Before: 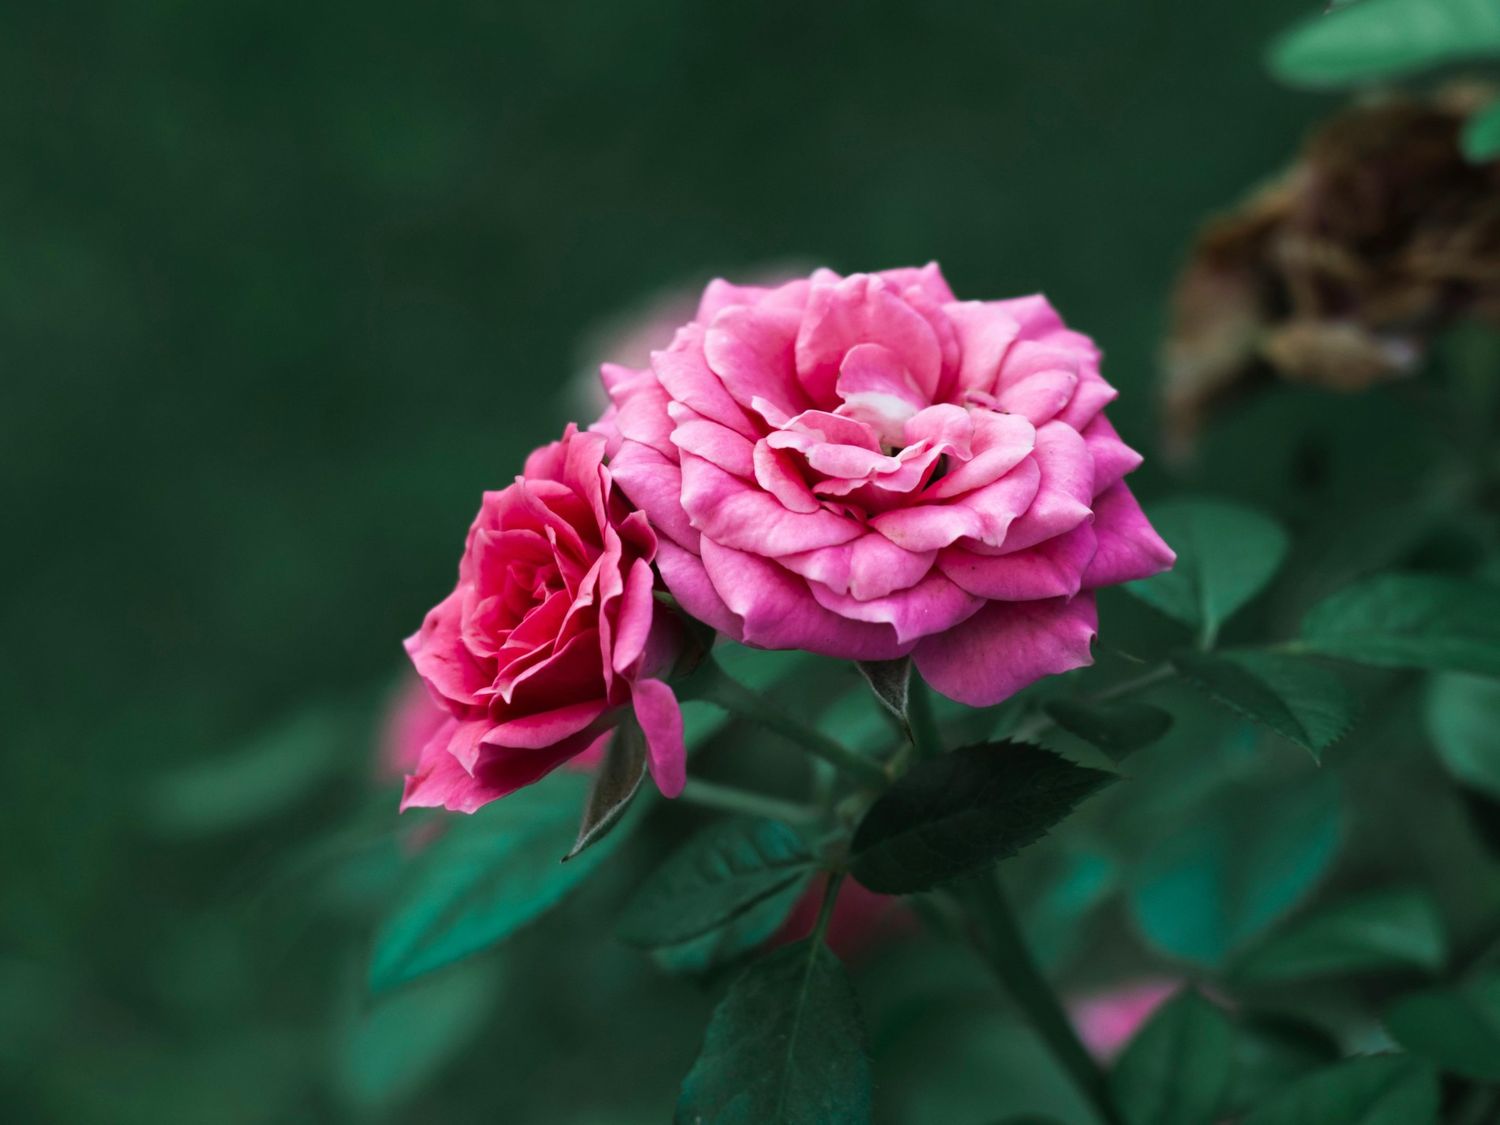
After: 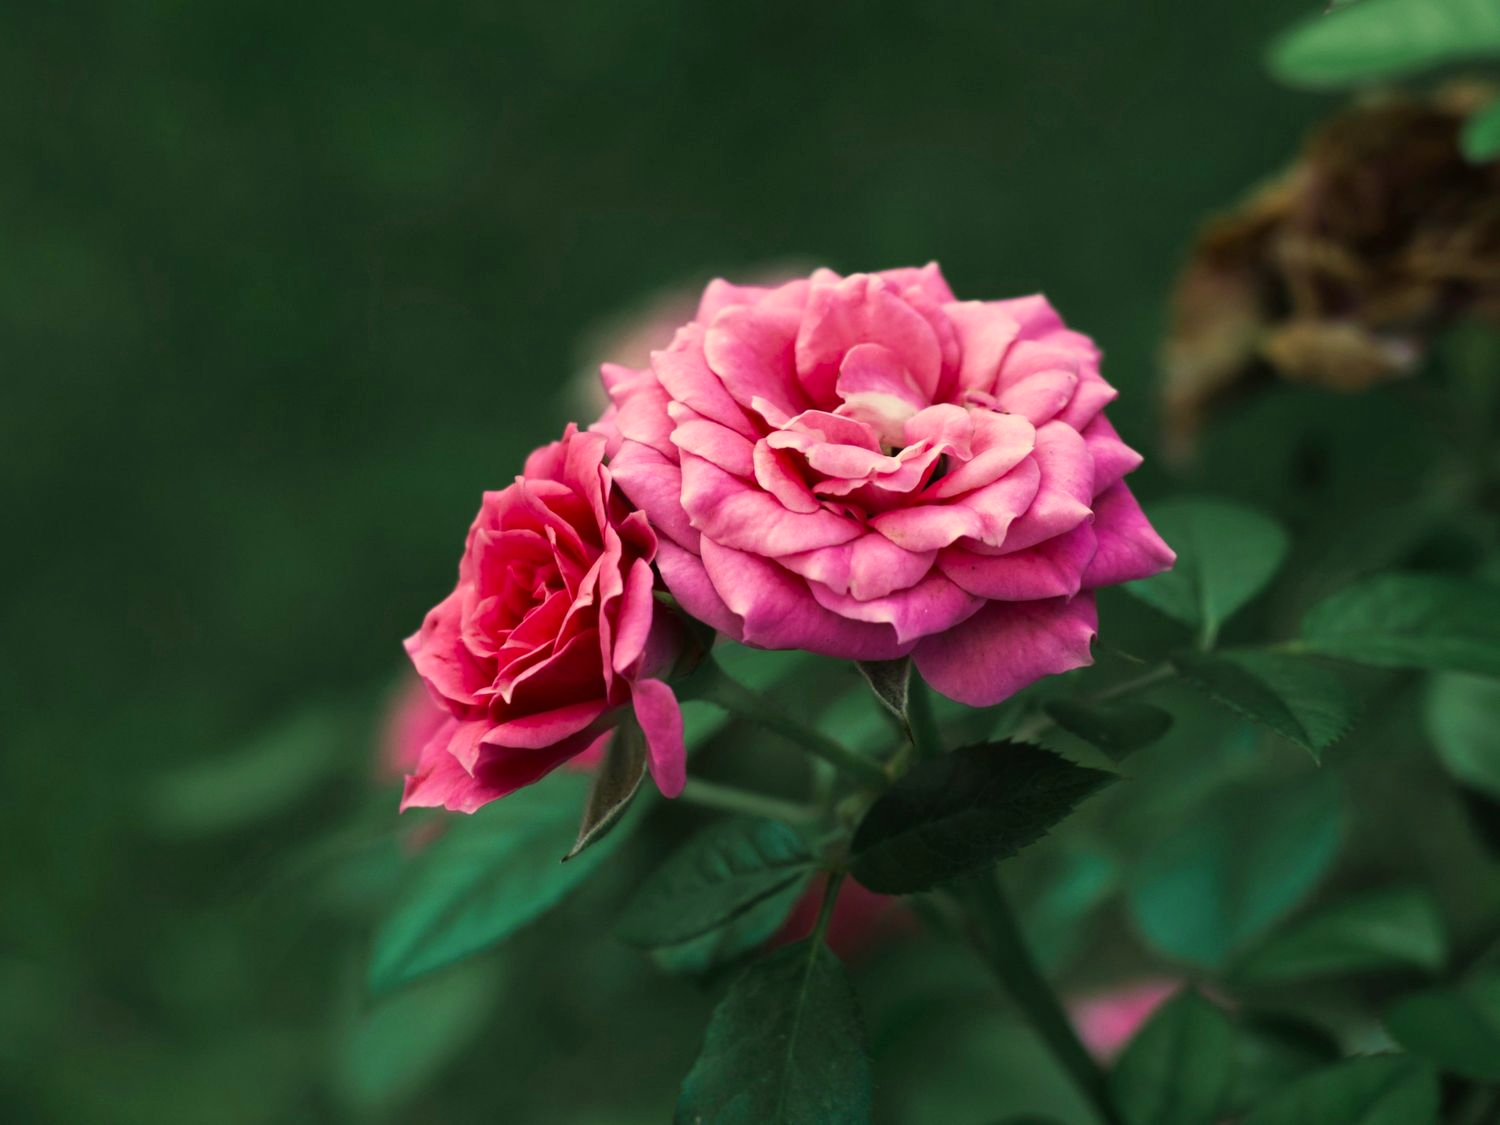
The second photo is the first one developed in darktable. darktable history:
color correction: highlights a* 2.59, highlights b* 23.34
